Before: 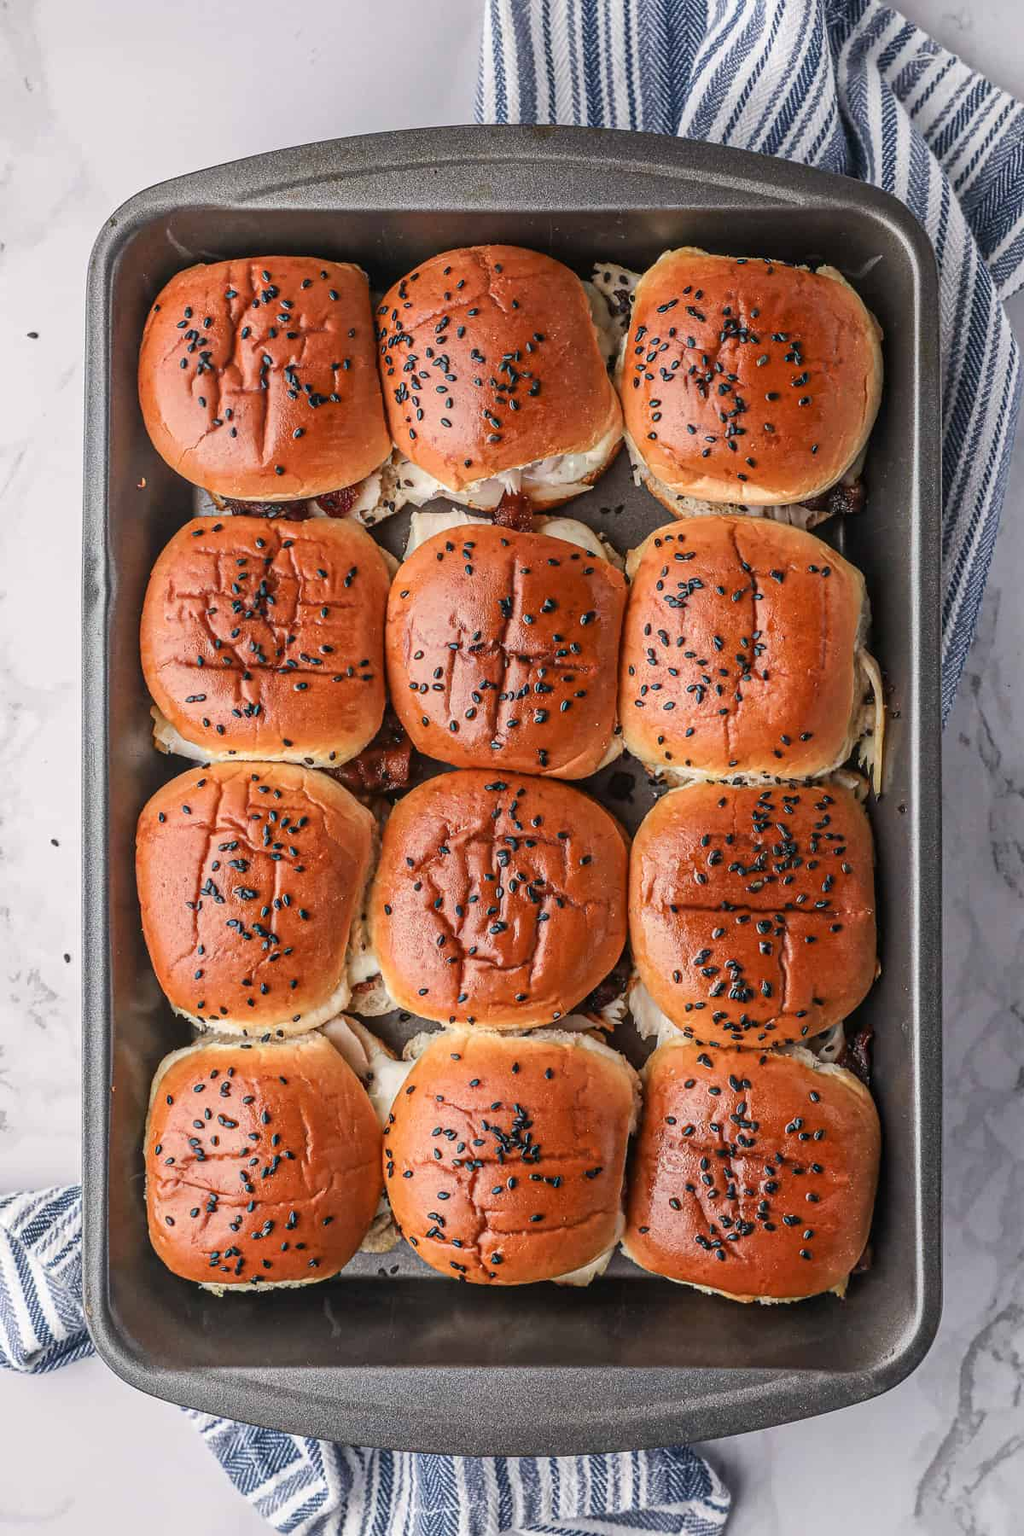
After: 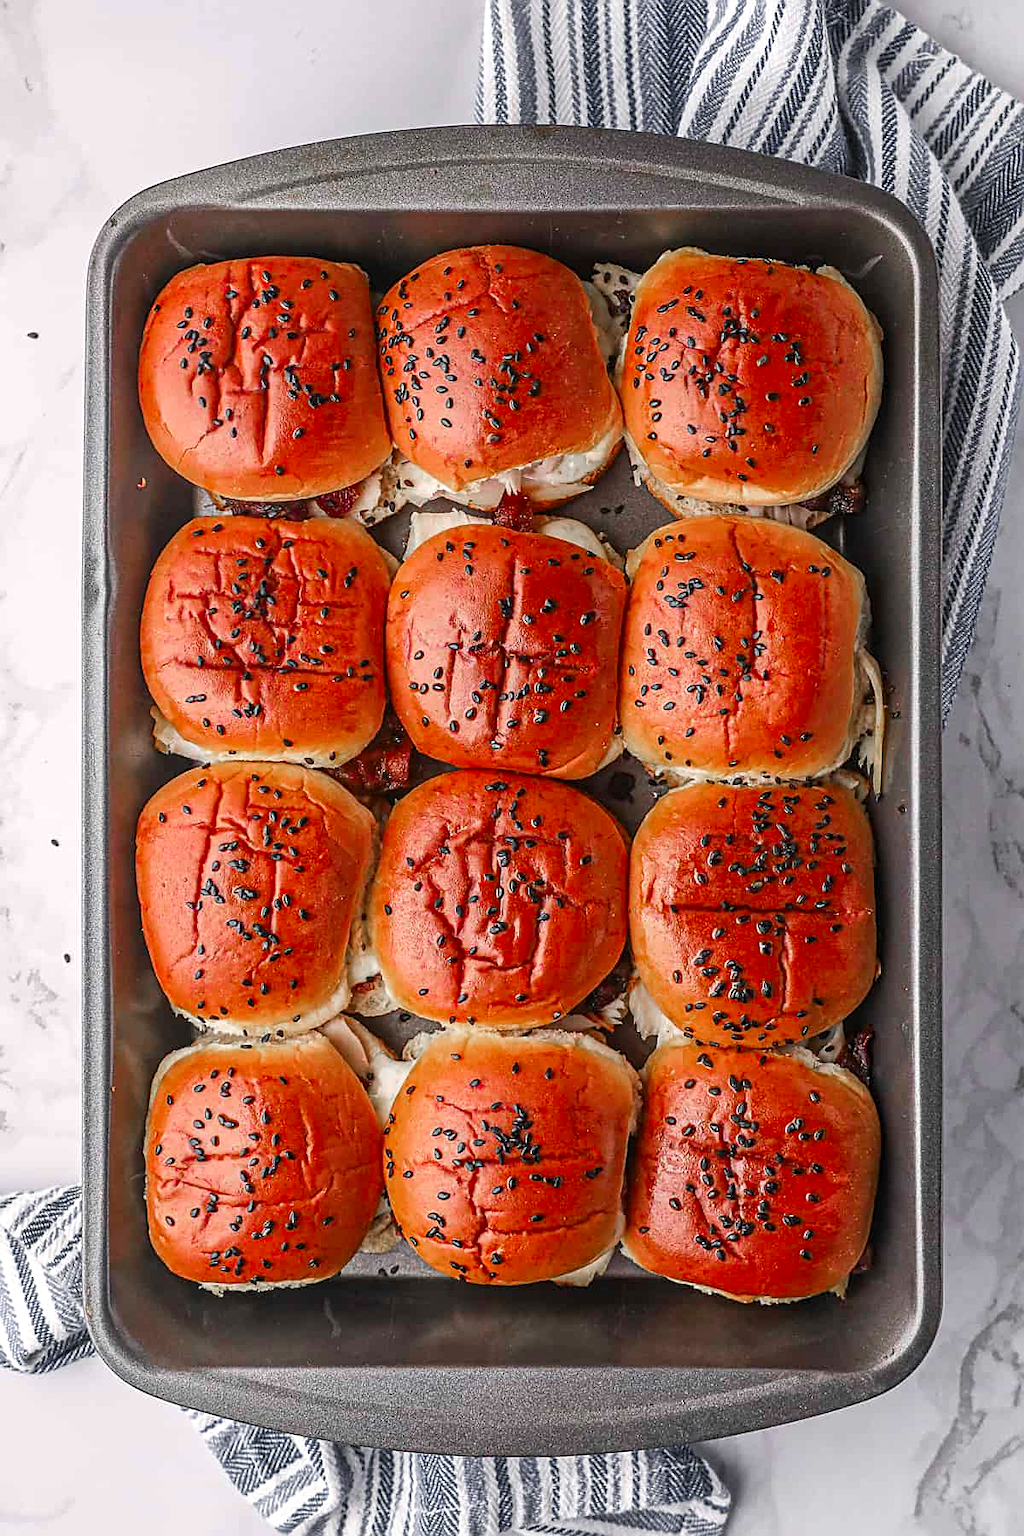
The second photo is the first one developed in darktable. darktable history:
exposure: exposure 0.203 EV, compensate highlight preservation false
sharpen: on, module defaults
color zones: curves: ch0 [(0, 0.48) (0.209, 0.398) (0.305, 0.332) (0.429, 0.493) (0.571, 0.5) (0.714, 0.5) (0.857, 0.5) (1, 0.48)]; ch1 [(0, 0.736) (0.143, 0.625) (0.225, 0.371) (0.429, 0.256) (0.571, 0.241) (0.714, 0.213) (0.857, 0.48) (1, 0.736)]; ch2 [(0, 0.448) (0.143, 0.498) (0.286, 0.5) (0.429, 0.5) (0.571, 0.5) (0.714, 0.5) (0.857, 0.5) (1, 0.448)]
